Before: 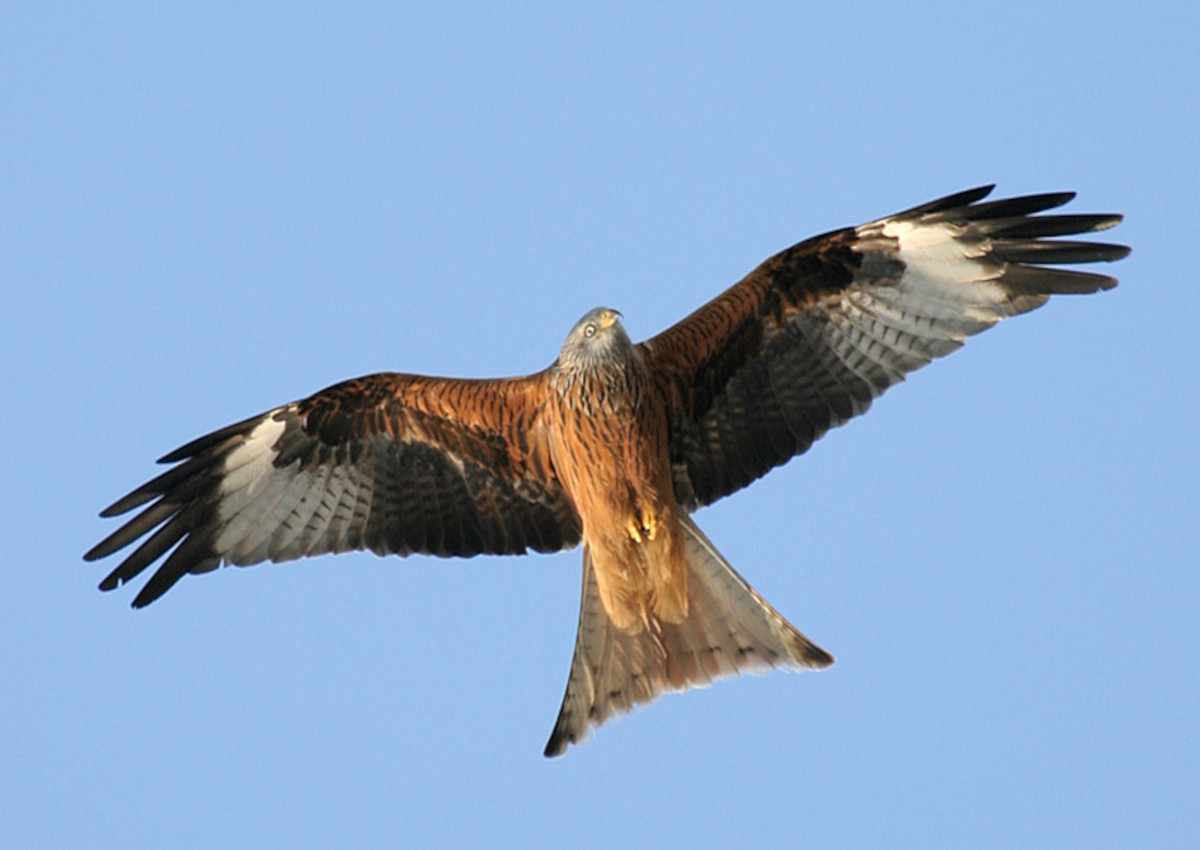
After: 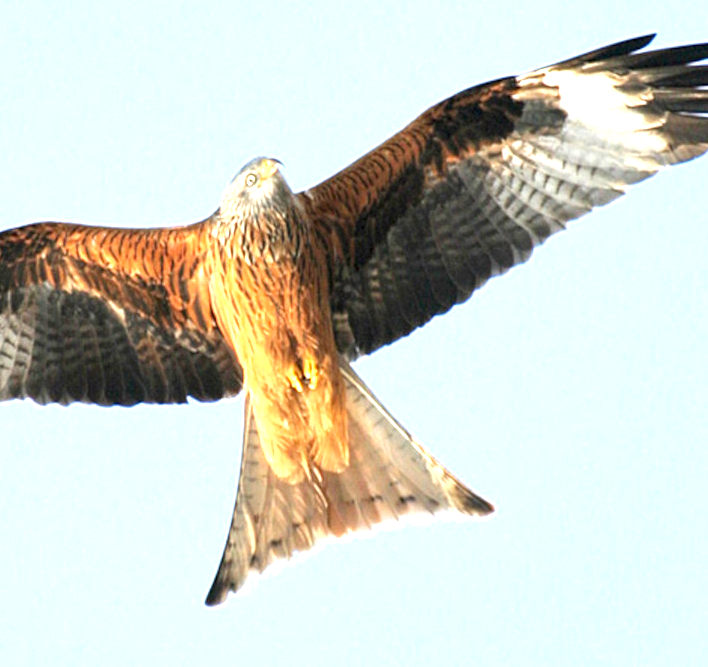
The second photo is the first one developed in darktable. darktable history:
crop and rotate: left 28.287%, top 17.889%, right 12.663%, bottom 3.571%
local contrast: highlights 102%, shadows 100%, detail 131%, midtone range 0.2
contrast brightness saturation: saturation 0.103
exposure: black level correction 0, exposure 1.473 EV, compensate exposure bias true, compensate highlight preservation false
